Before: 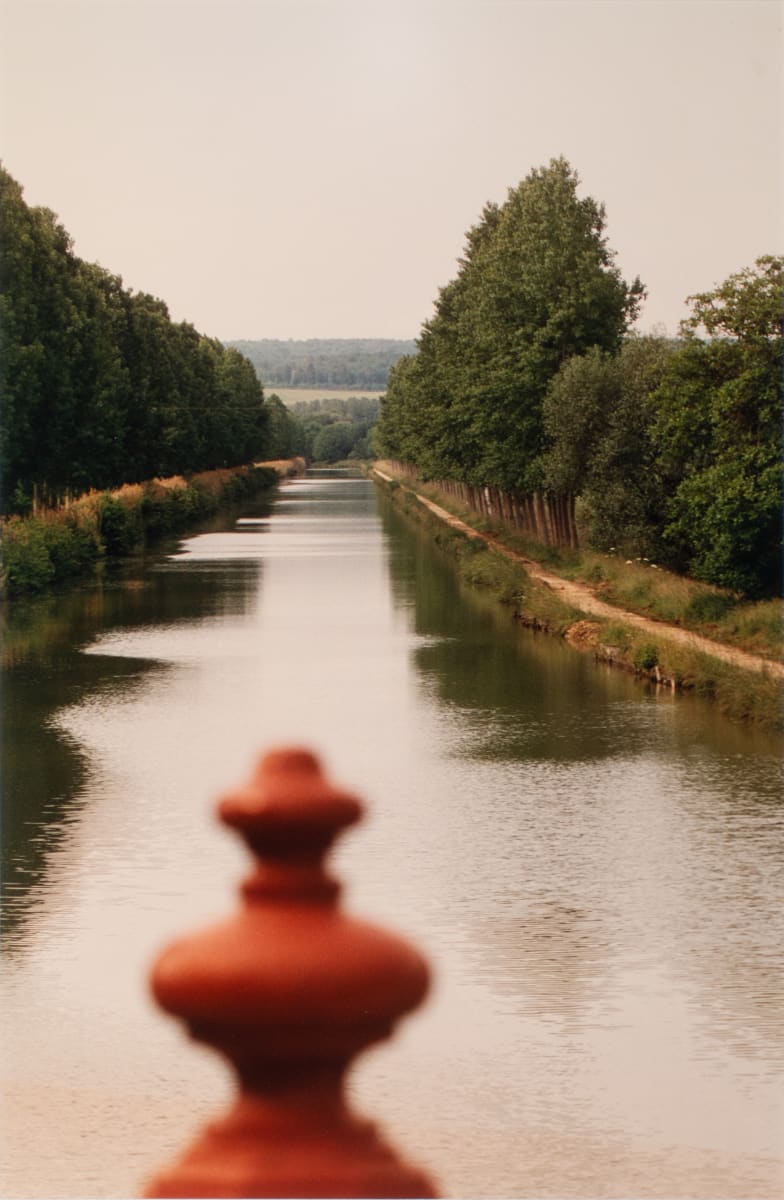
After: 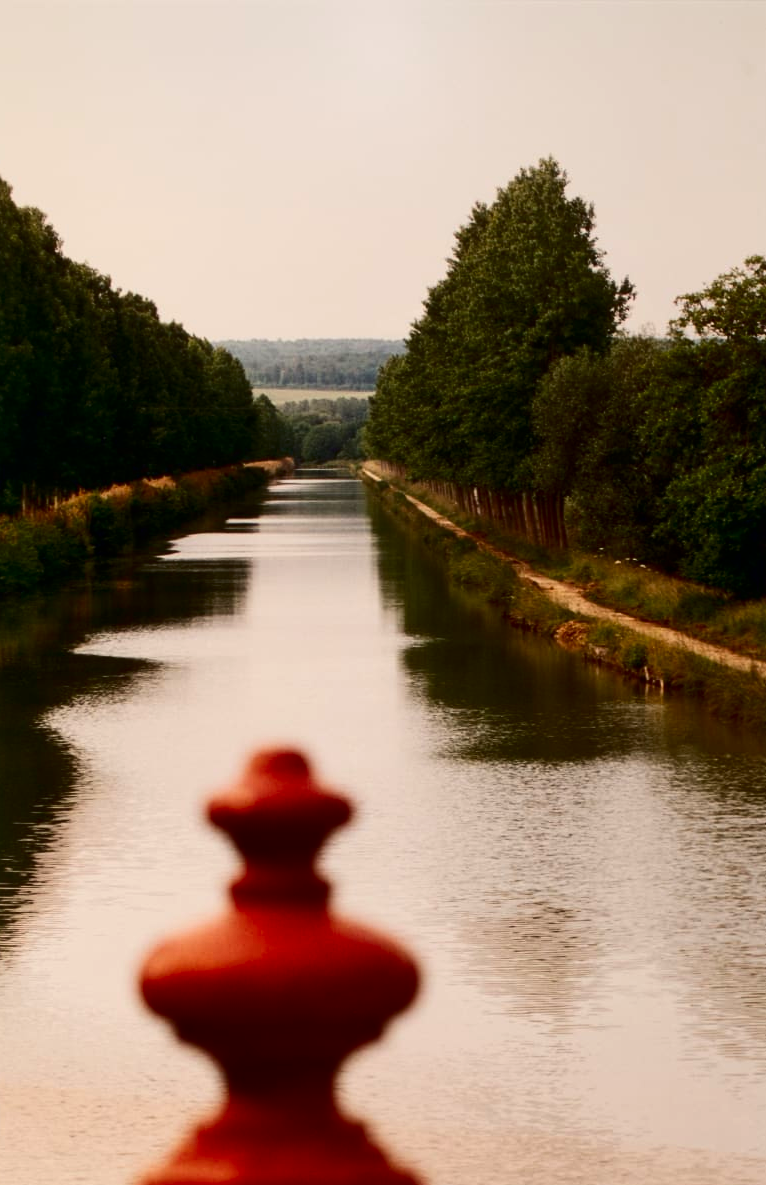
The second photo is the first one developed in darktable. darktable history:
crop and rotate: left 1.449%, right 0.772%, bottom 1.215%
contrast brightness saturation: contrast 0.216, brightness -0.188, saturation 0.244
